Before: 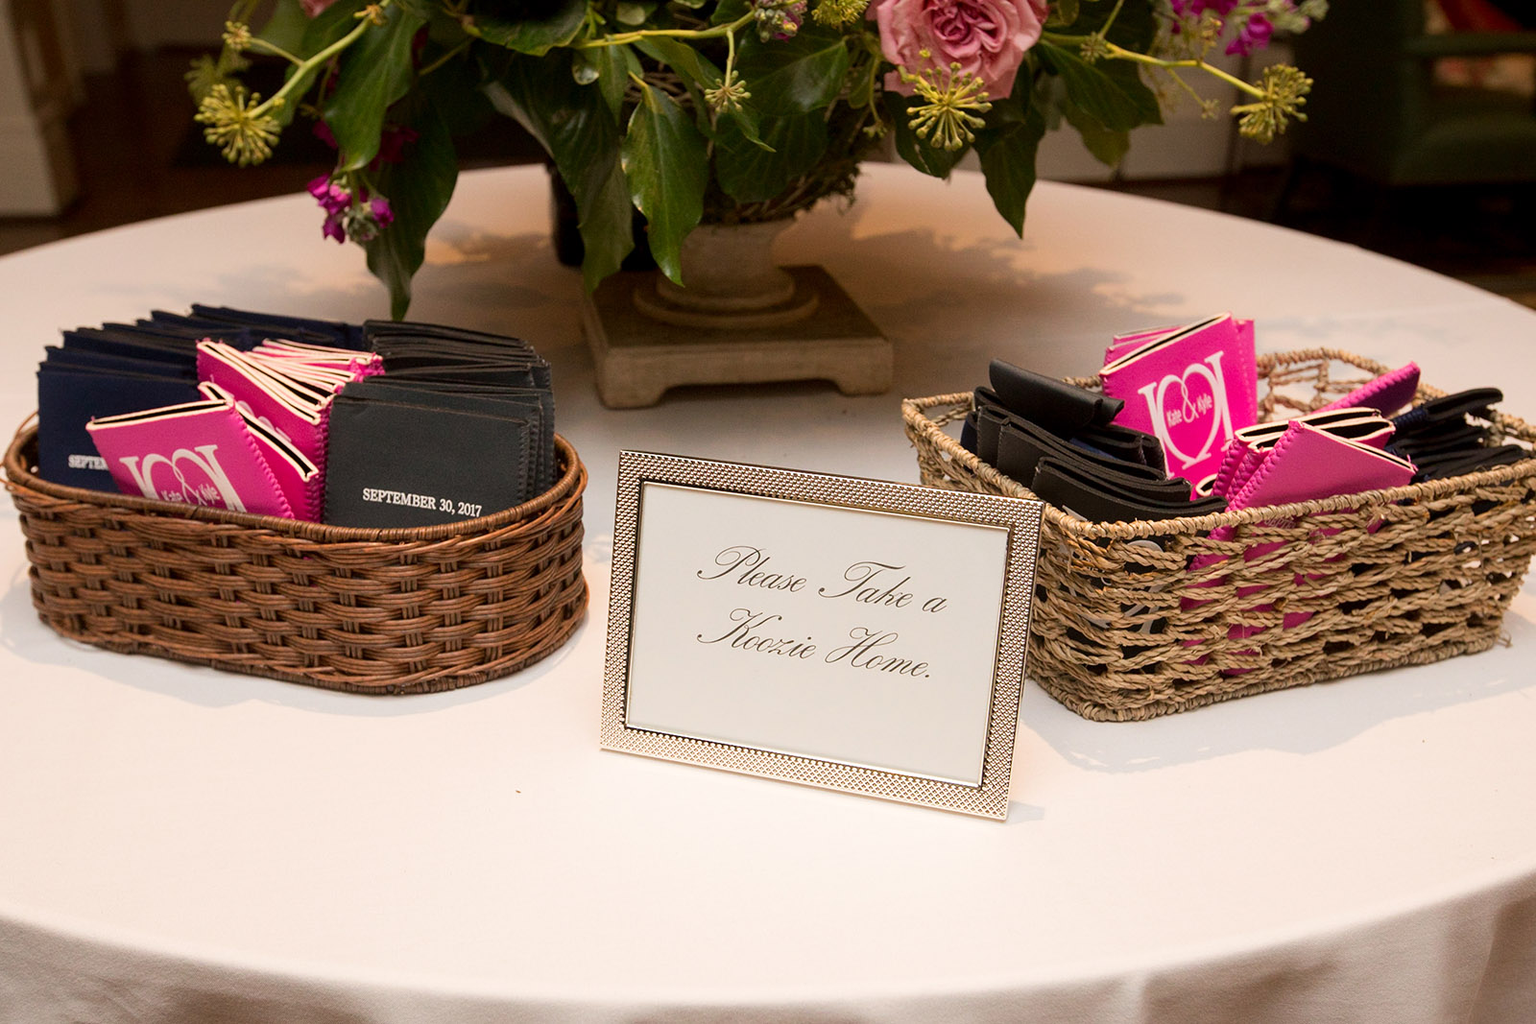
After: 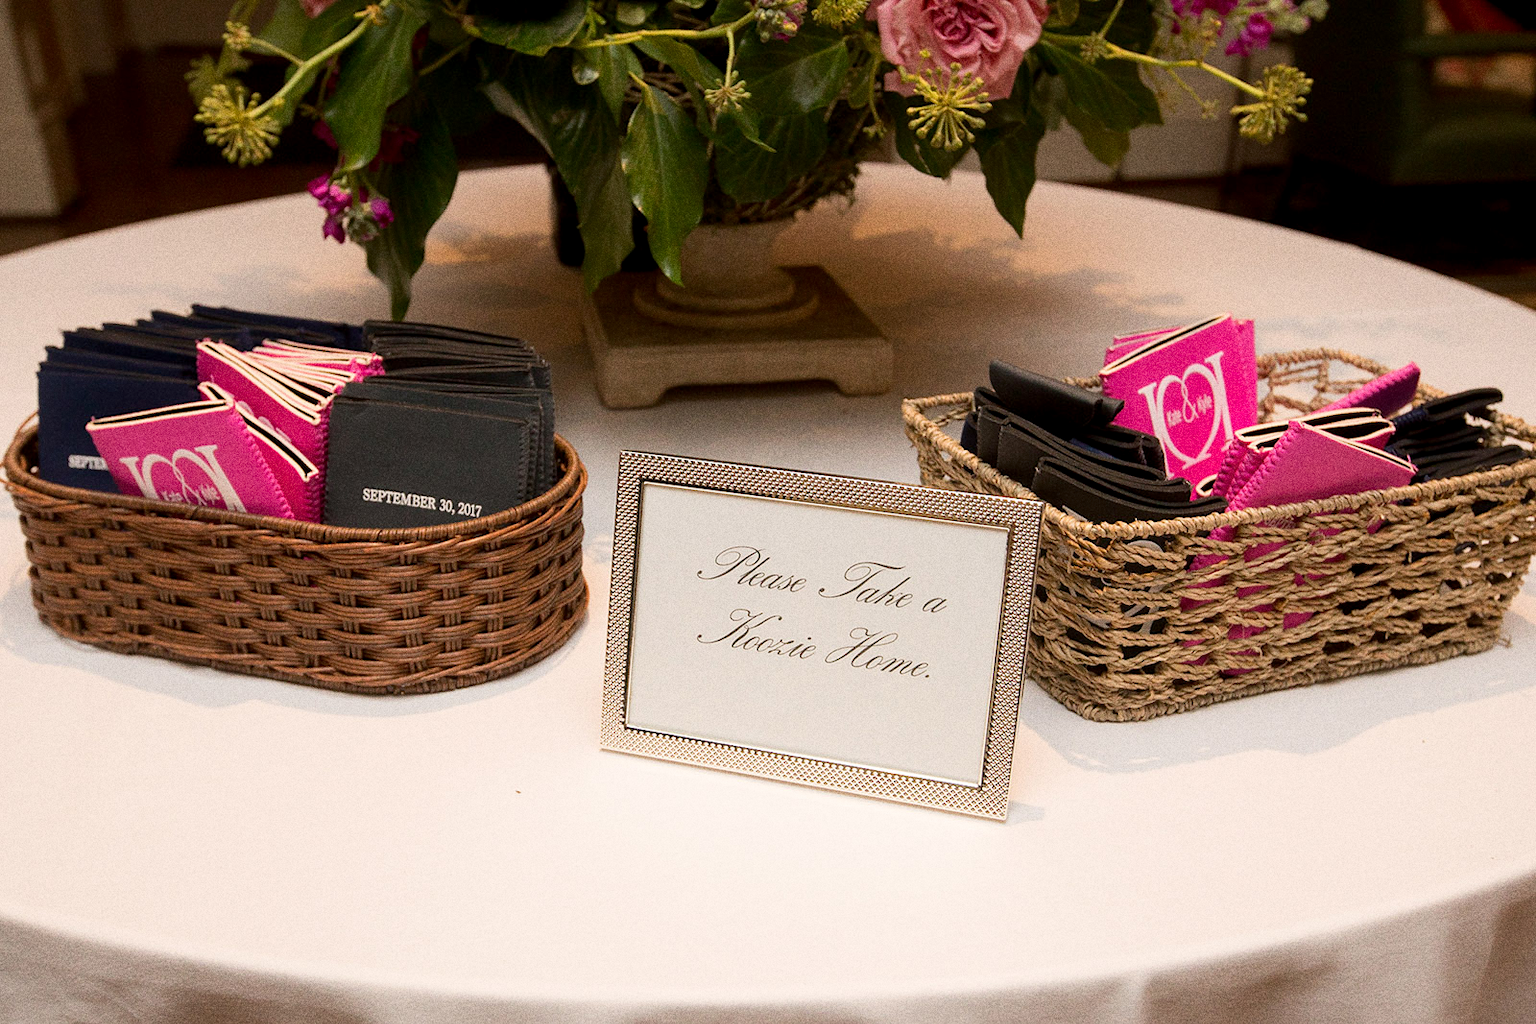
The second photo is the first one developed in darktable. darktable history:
exposure: black level correction 0.002, compensate highlight preservation false
grain: coarseness 0.09 ISO, strength 40%
